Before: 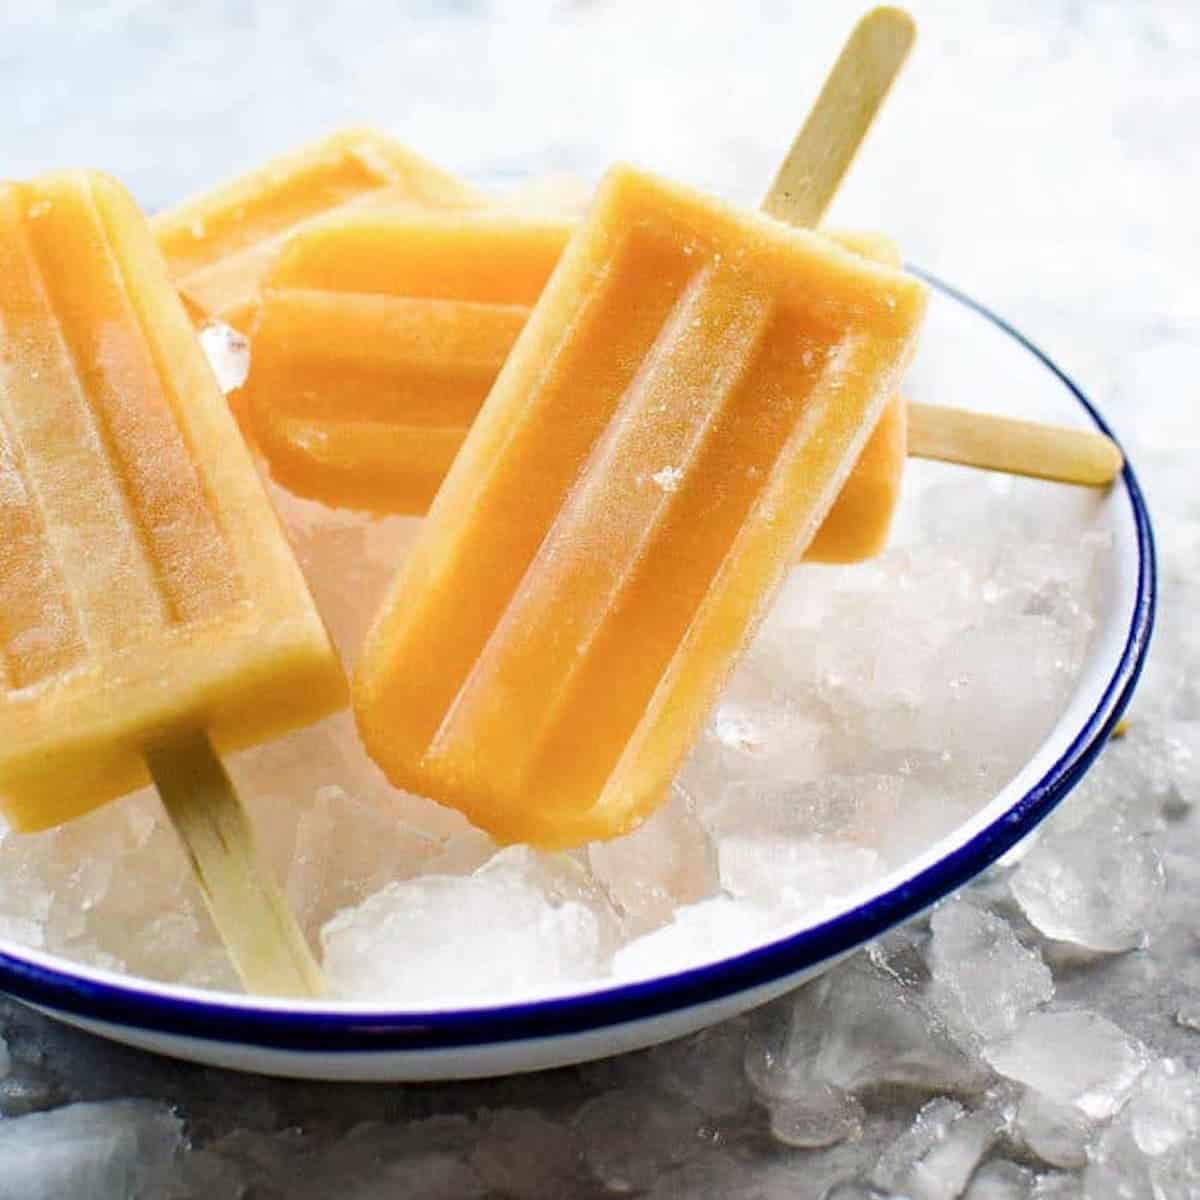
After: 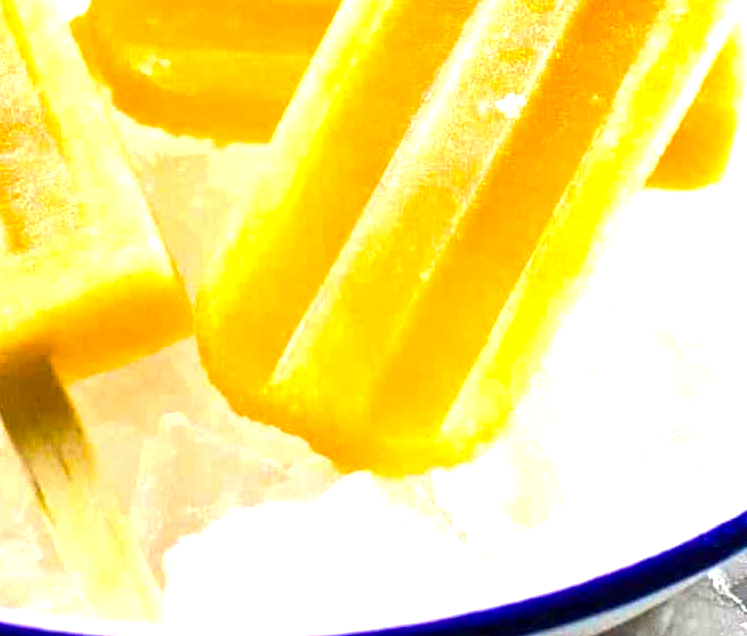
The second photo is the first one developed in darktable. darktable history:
crop: left 13.089%, top 31.148%, right 24.596%, bottom 15.769%
color balance rgb: perceptual saturation grading › global saturation 19.441%, perceptual brilliance grading › global brilliance 30.262%, perceptual brilliance grading › highlights 12.704%, perceptual brilliance grading › mid-tones 23.794%, contrast -10.028%
